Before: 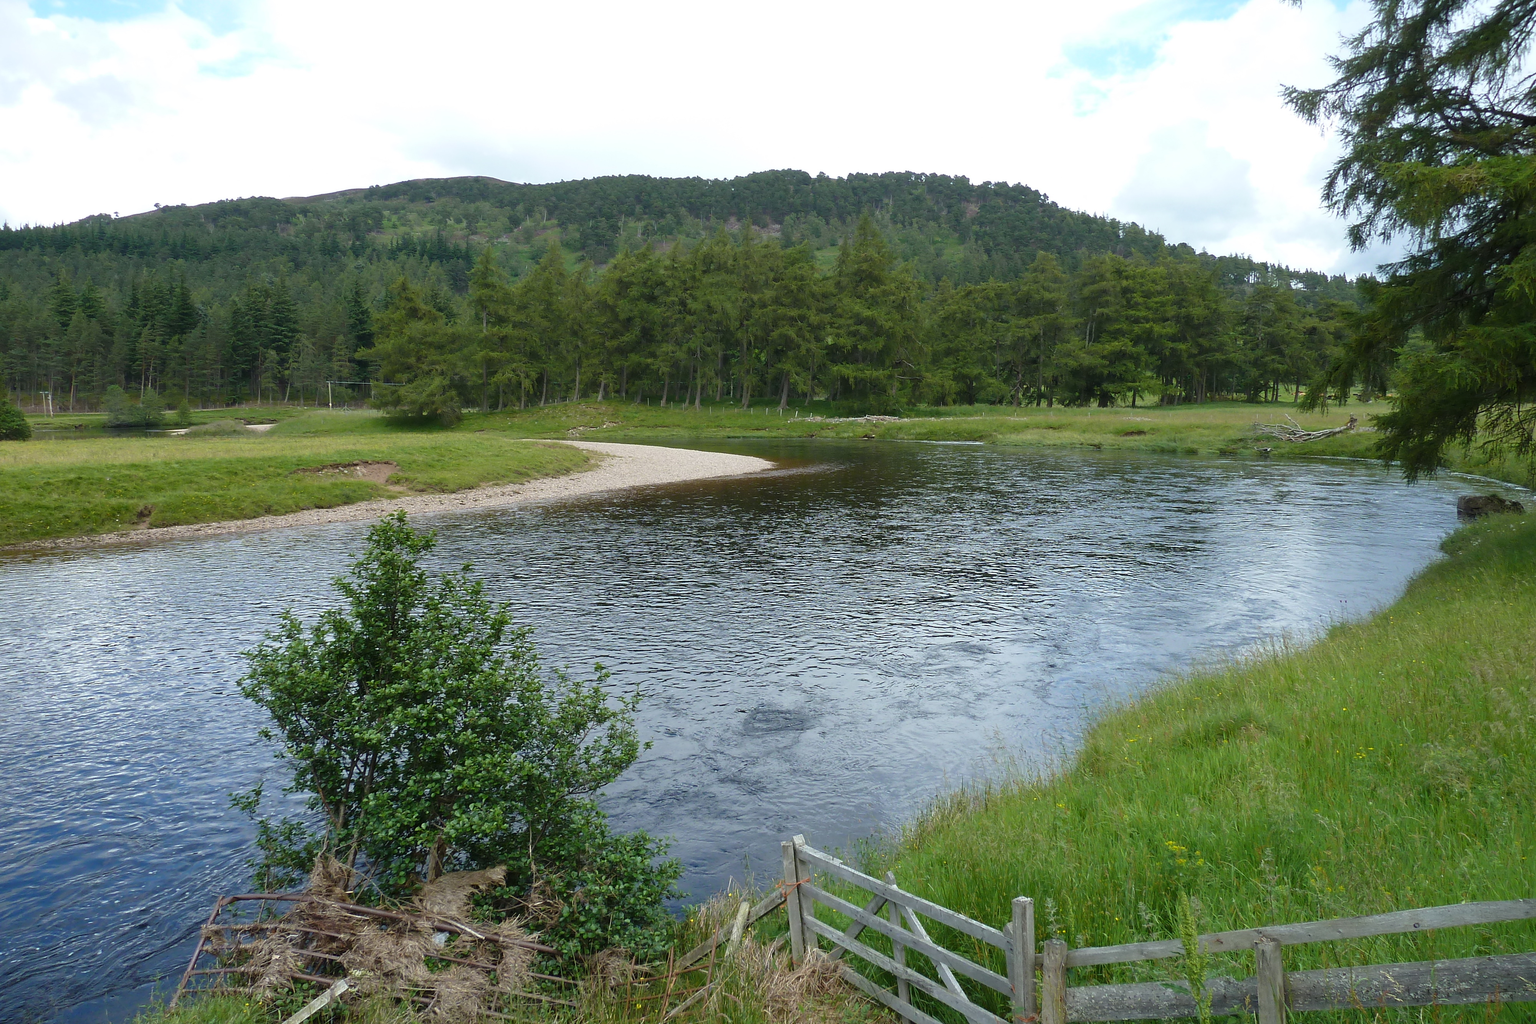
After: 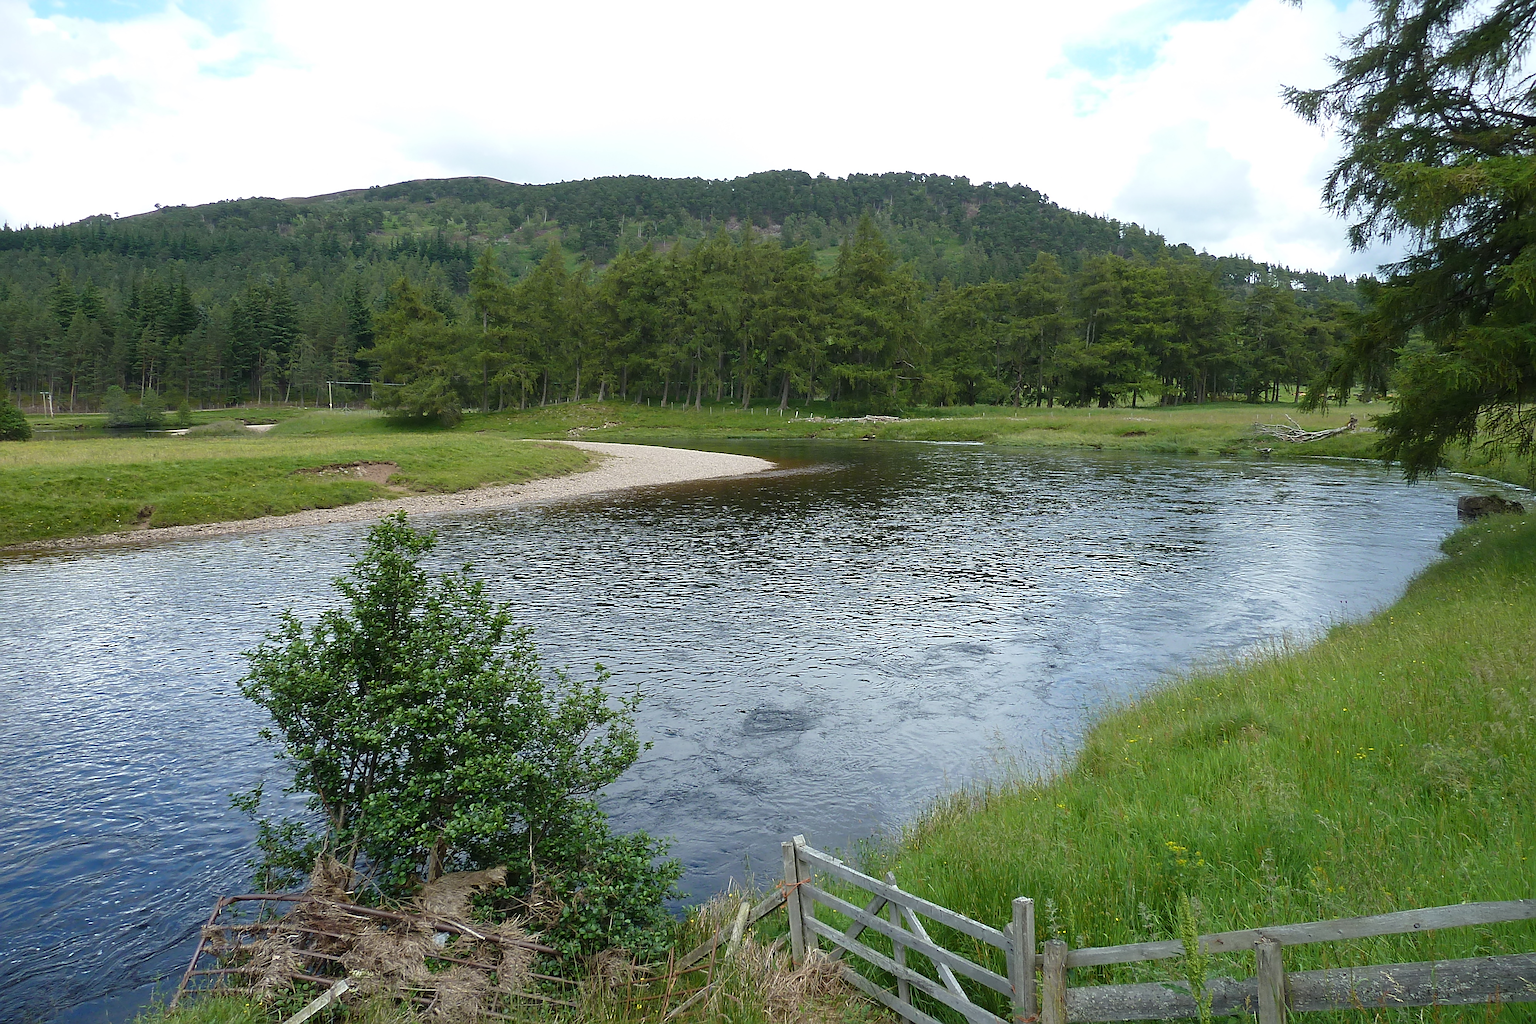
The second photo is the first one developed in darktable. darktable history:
sharpen: radius 2.778
